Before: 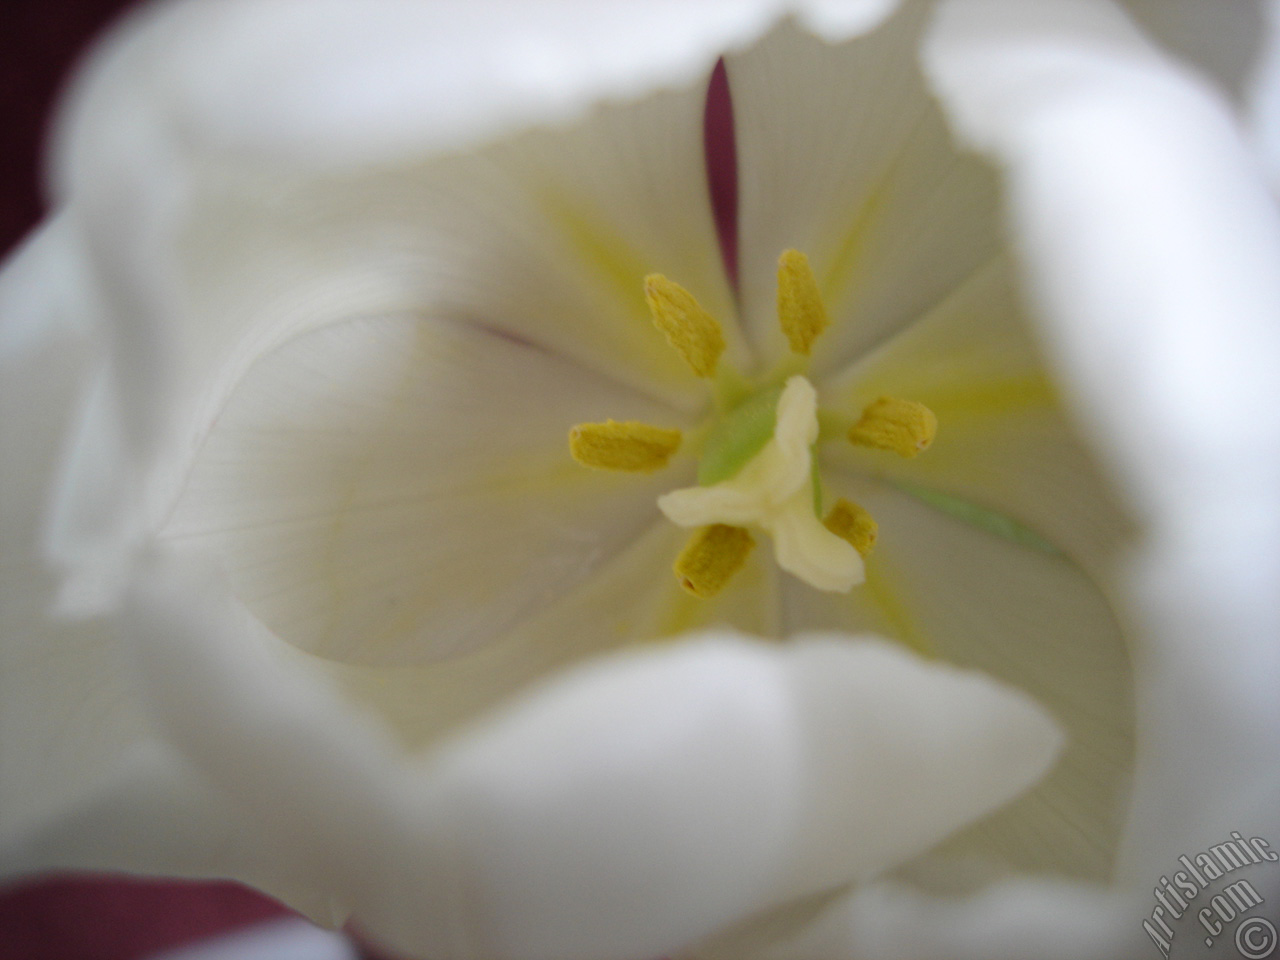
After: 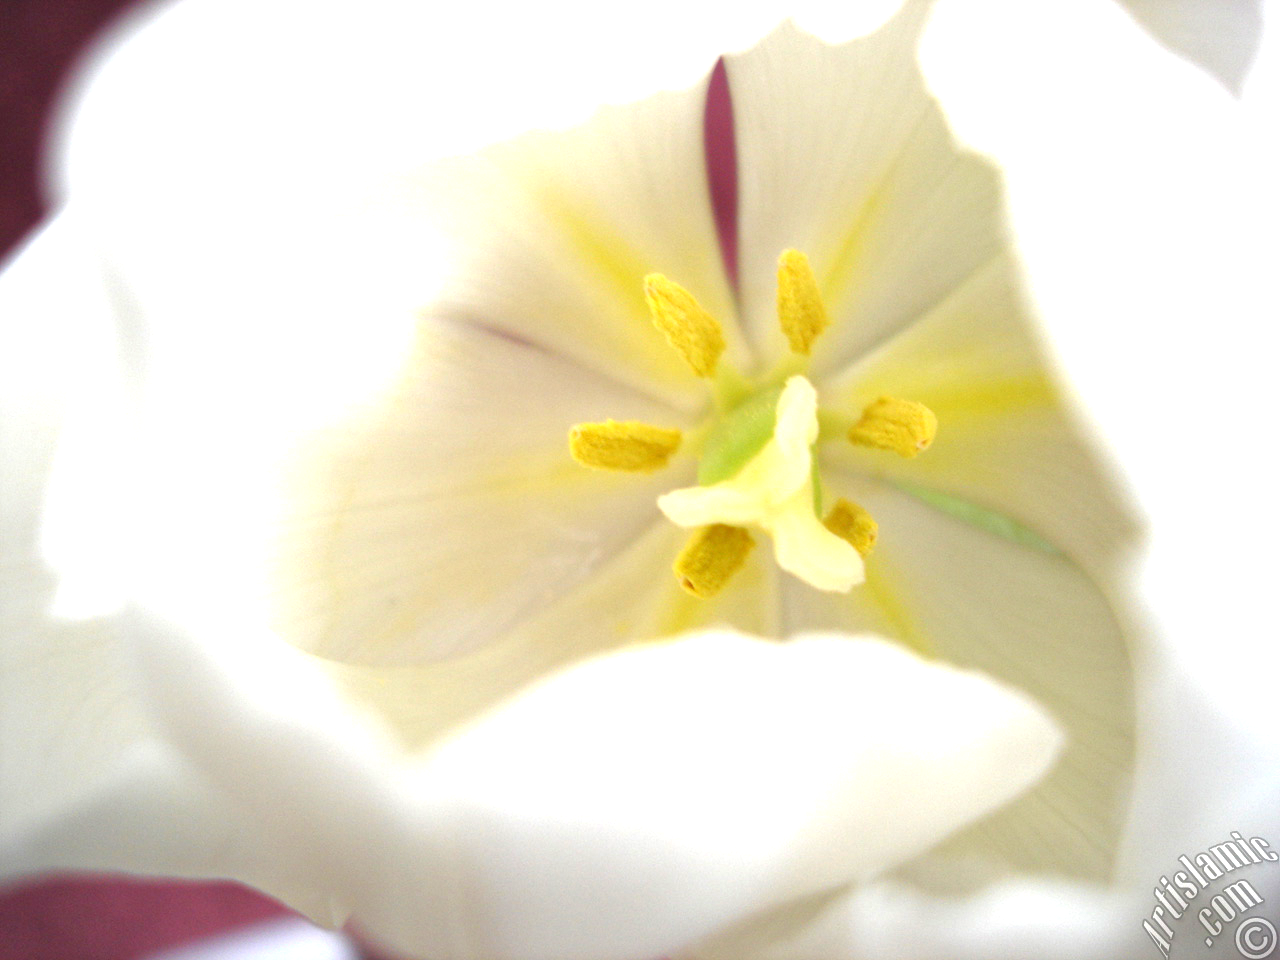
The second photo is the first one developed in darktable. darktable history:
exposure: exposure 2 EV, compensate exposure bias true, compensate highlight preservation false
tone equalizer: -8 EV 0.25 EV, -7 EV 0.417 EV, -6 EV 0.417 EV, -5 EV 0.25 EV, -3 EV -0.25 EV, -2 EV -0.417 EV, -1 EV -0.417 EV, +0 EV -0.25 EV, edges refinement/feathering 500, mask exposure compensation -1.57 EV, preserve details guided filter
